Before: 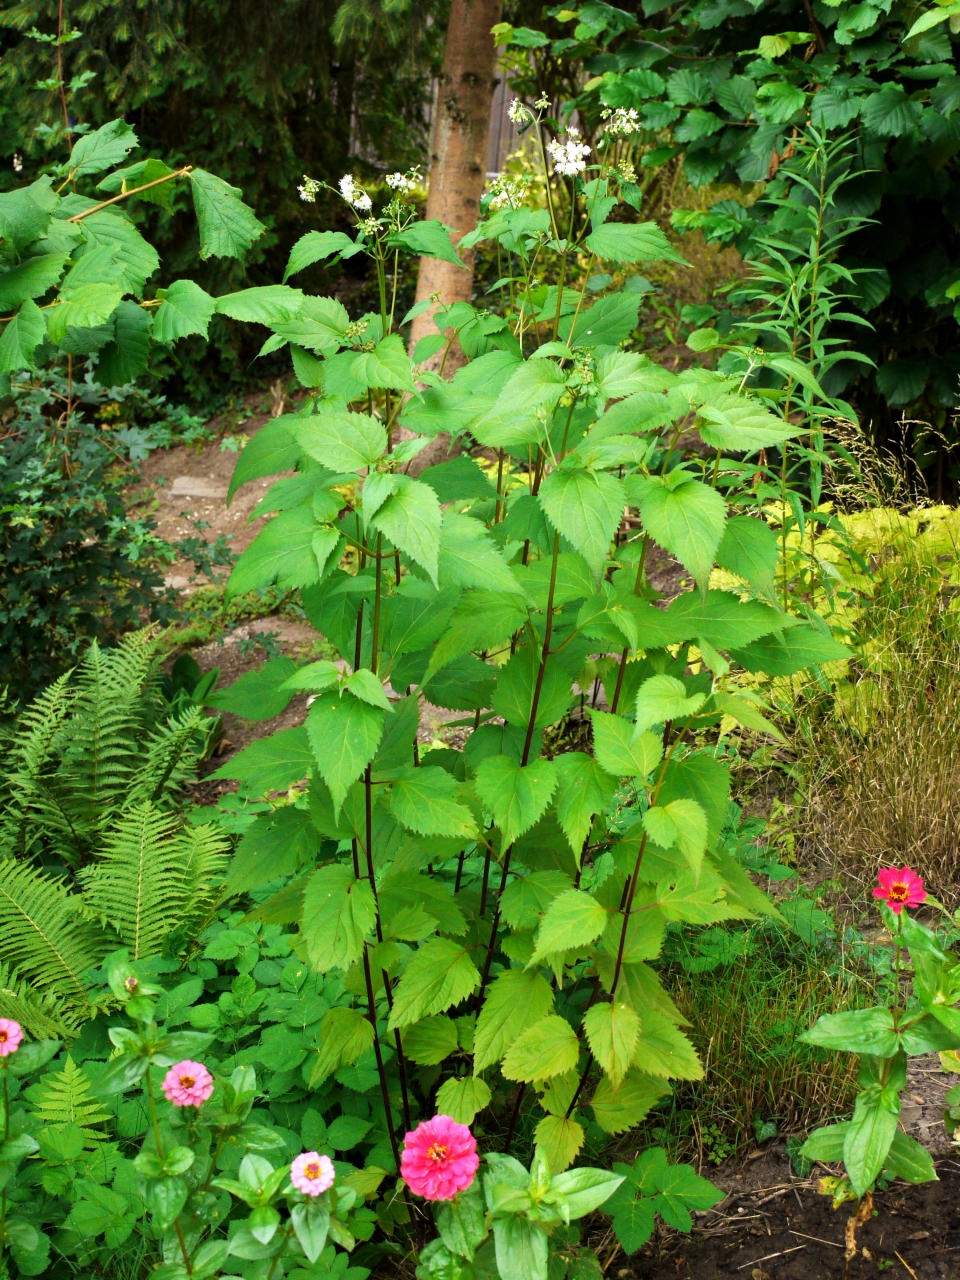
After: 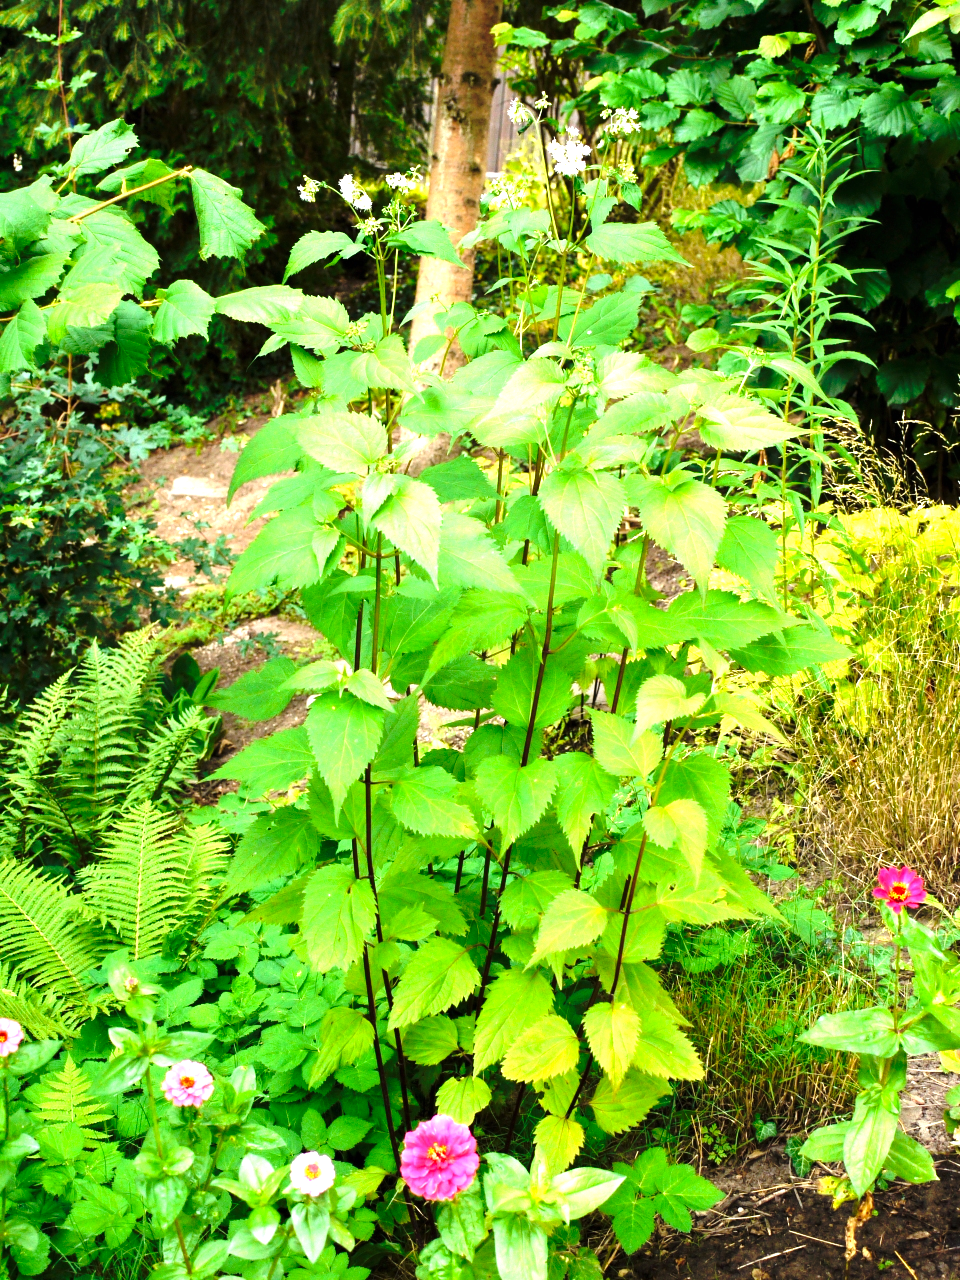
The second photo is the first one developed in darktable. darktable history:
exposure: black level correction 0, exposure 1.367 EV, compensate exposure bias true, compensate highlight preservation false
base curve: curves: ch0 [(0, 0) (0.073, 0.04) (0.157, 0.139) (0.492, 0.492) (0.758, 0.758) (1, 1)], preserve colors none
